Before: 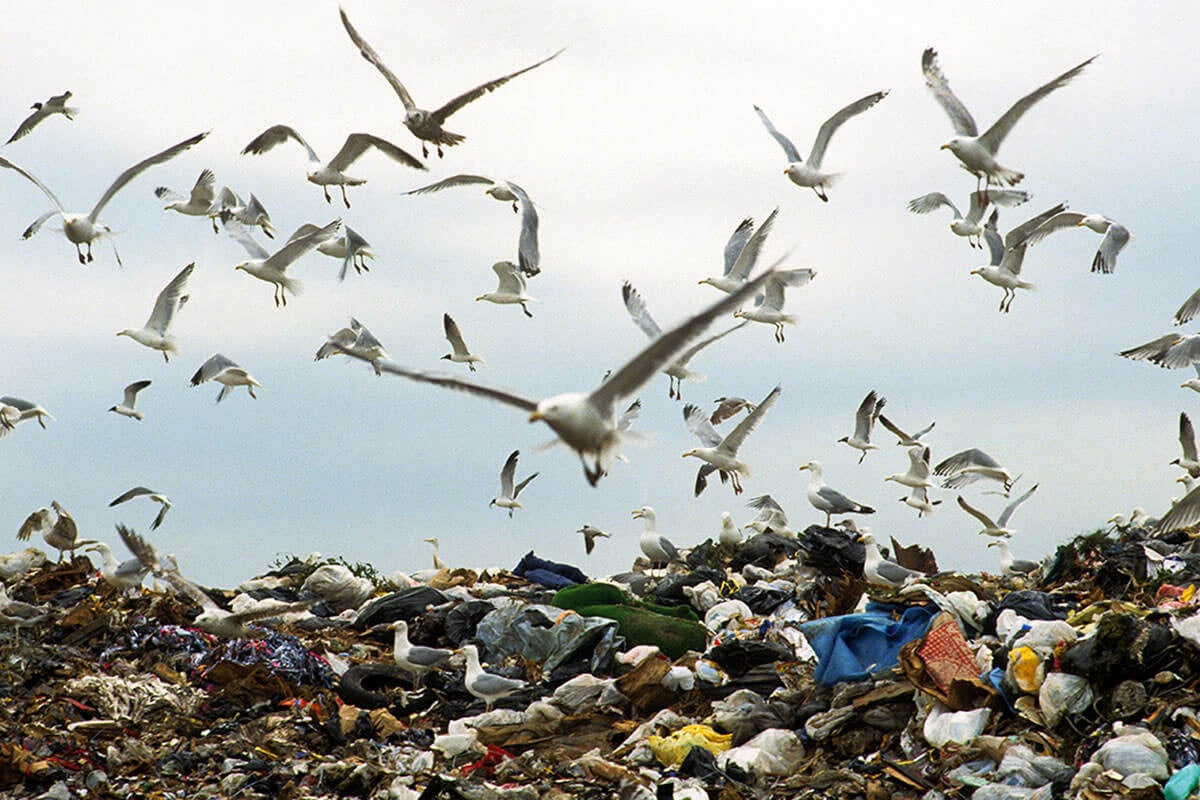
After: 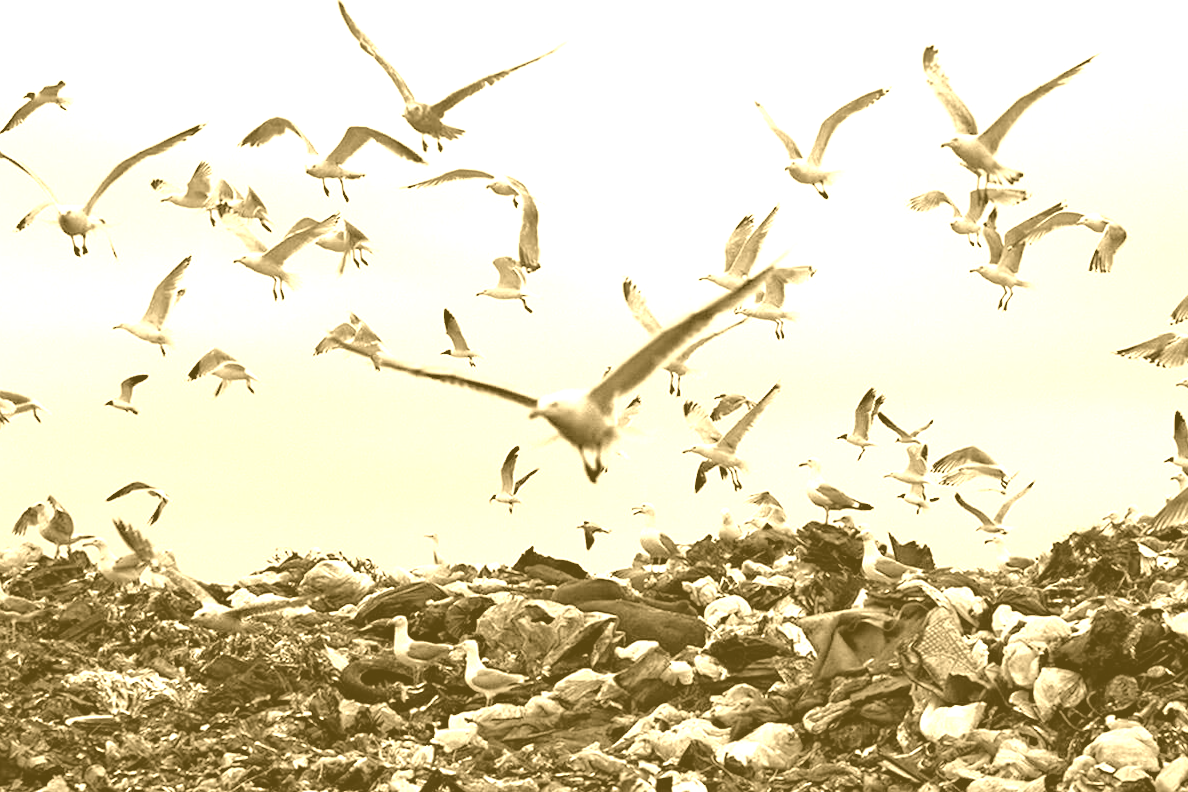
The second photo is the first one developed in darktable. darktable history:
haze removal: strength 0.53, distance 0.925, compatibility mode true, adaptive false
rotate and perspective: rotation 0.174°, lens shift (vertical) 0.013, lens shift (horizontal) 0.019, shear 0.001, automatic cropping original format, crop left 0.007, crop right 0.991, crop top 0.016, crop bottom 0.997
white balance: emerald 1
colorize: hue 36°, source mix 100%
